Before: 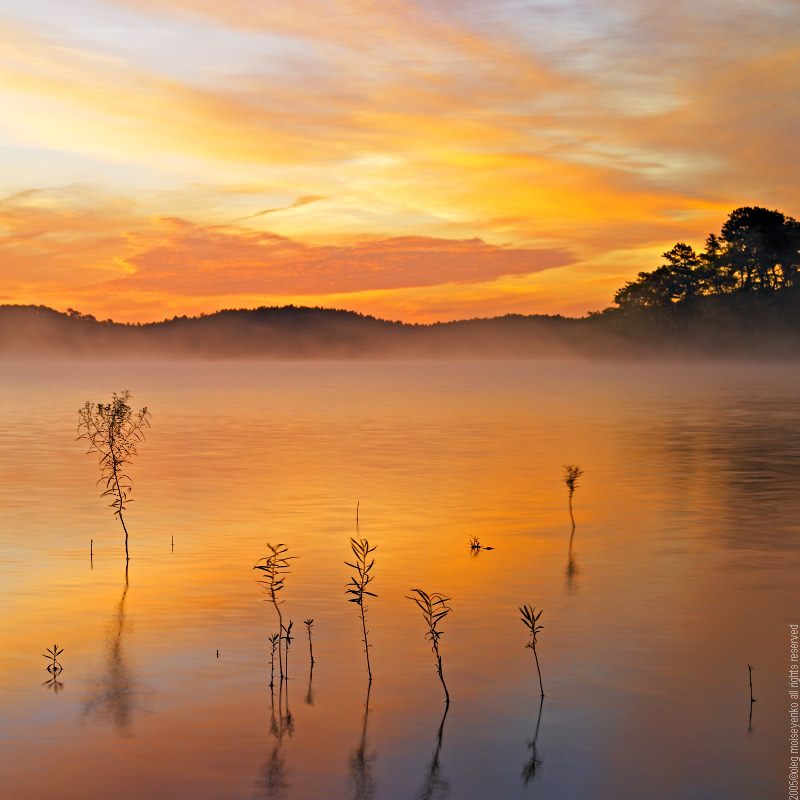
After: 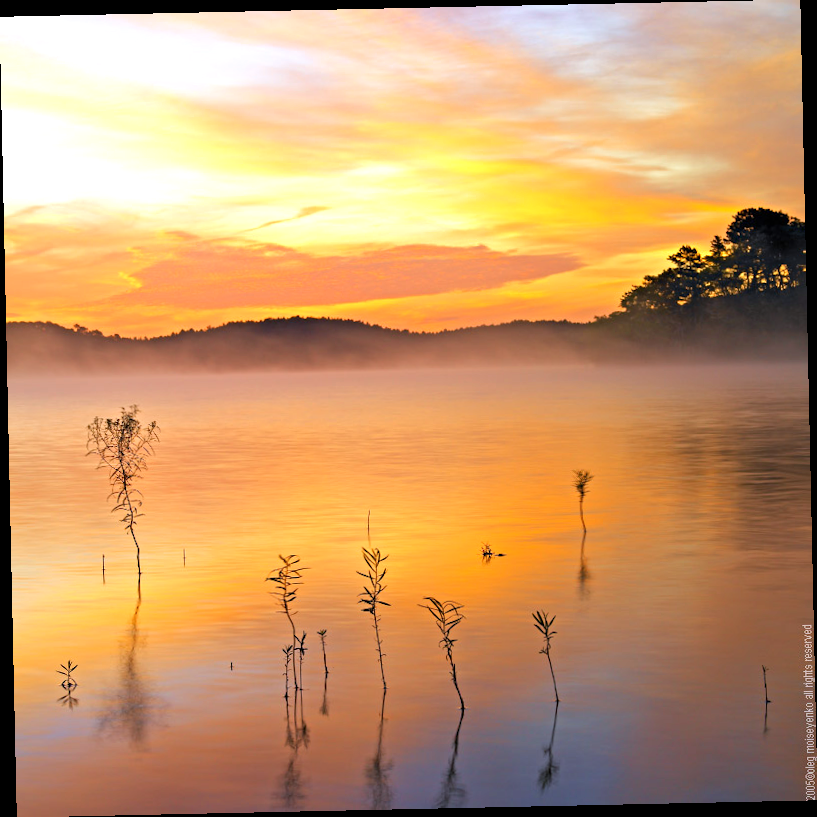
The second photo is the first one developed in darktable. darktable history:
rotate and perspective: rotation -1.24°, automatic cropping off
exposure: exposure 0.564 EV, compensate highlight preservation false
velvia: strength 15%
white balance: red 0.954, blue 1.079
